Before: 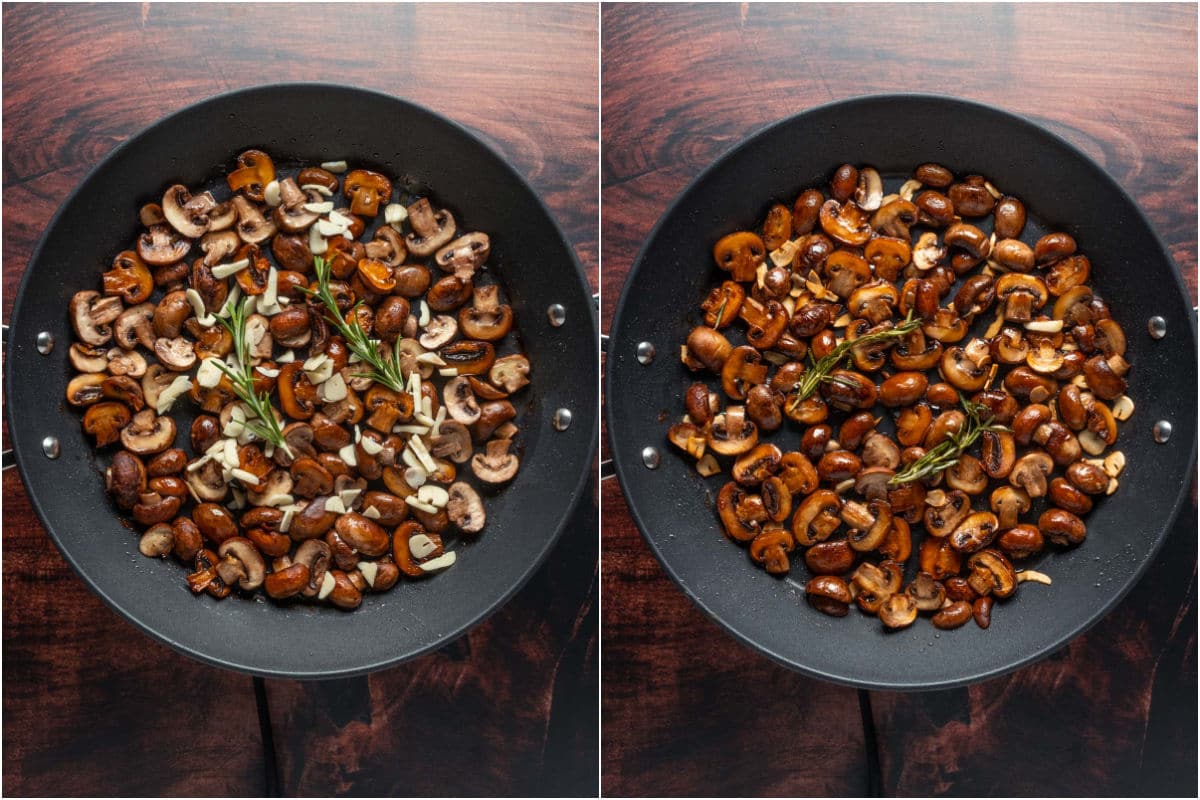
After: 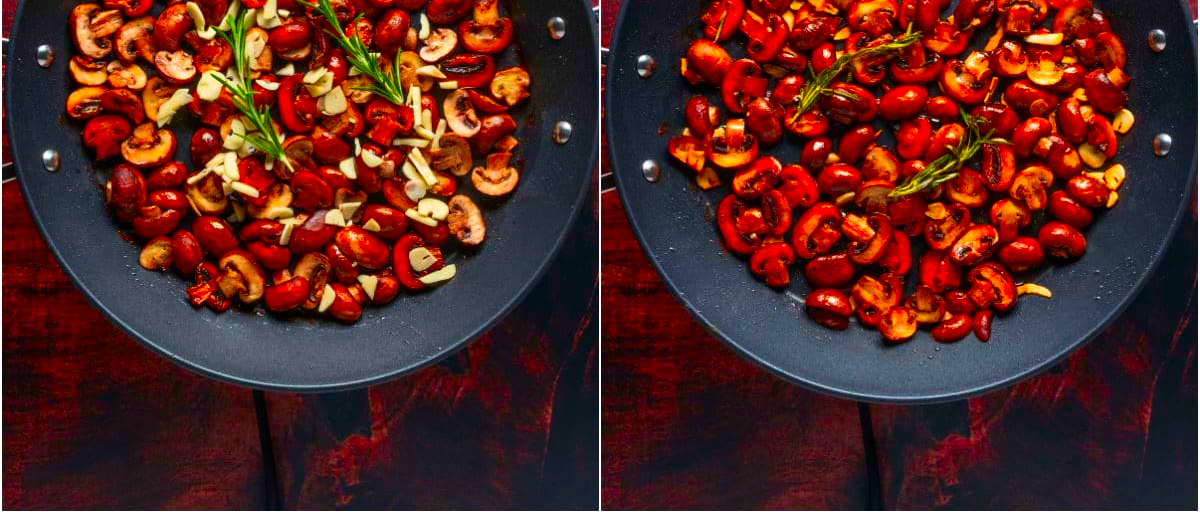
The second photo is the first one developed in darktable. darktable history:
crop and rotate: top 35.907%
color correction: highlights a* 1.53, highlights b* -1.78, saturation 2.43
contrast brightness saturation: contrast 0.141
exposure: exposure 0.014 EV, compensate highlight preservation false
